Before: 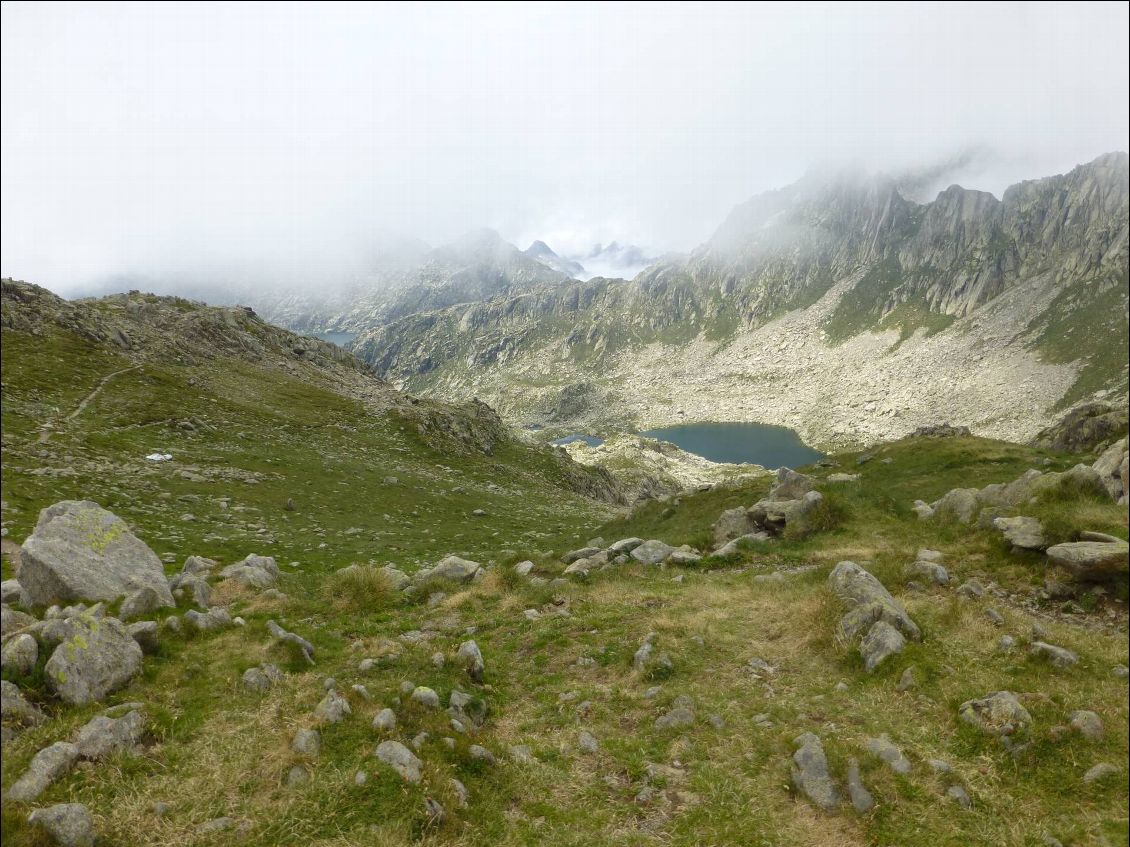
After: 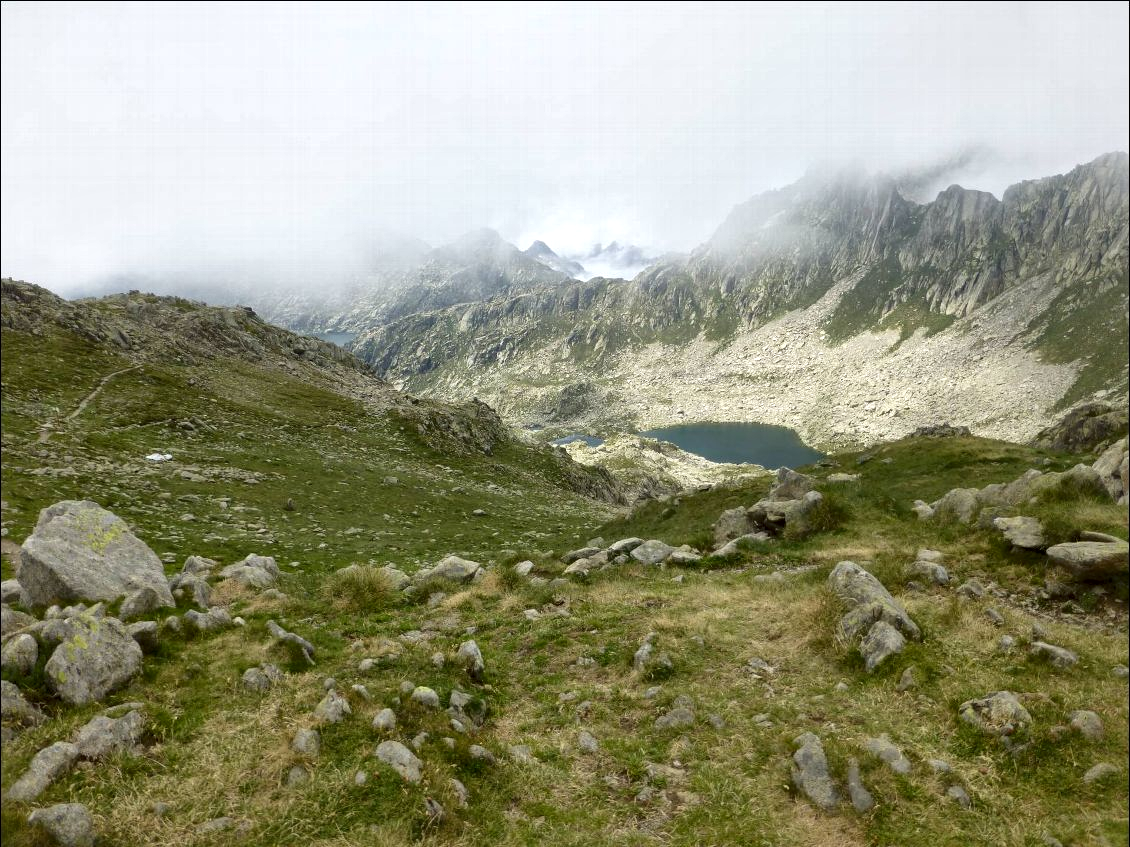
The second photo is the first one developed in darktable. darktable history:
local contrast: mode bilateral grid, contrast 26, coarseness 59, detail 152%, midtone range 0.2
